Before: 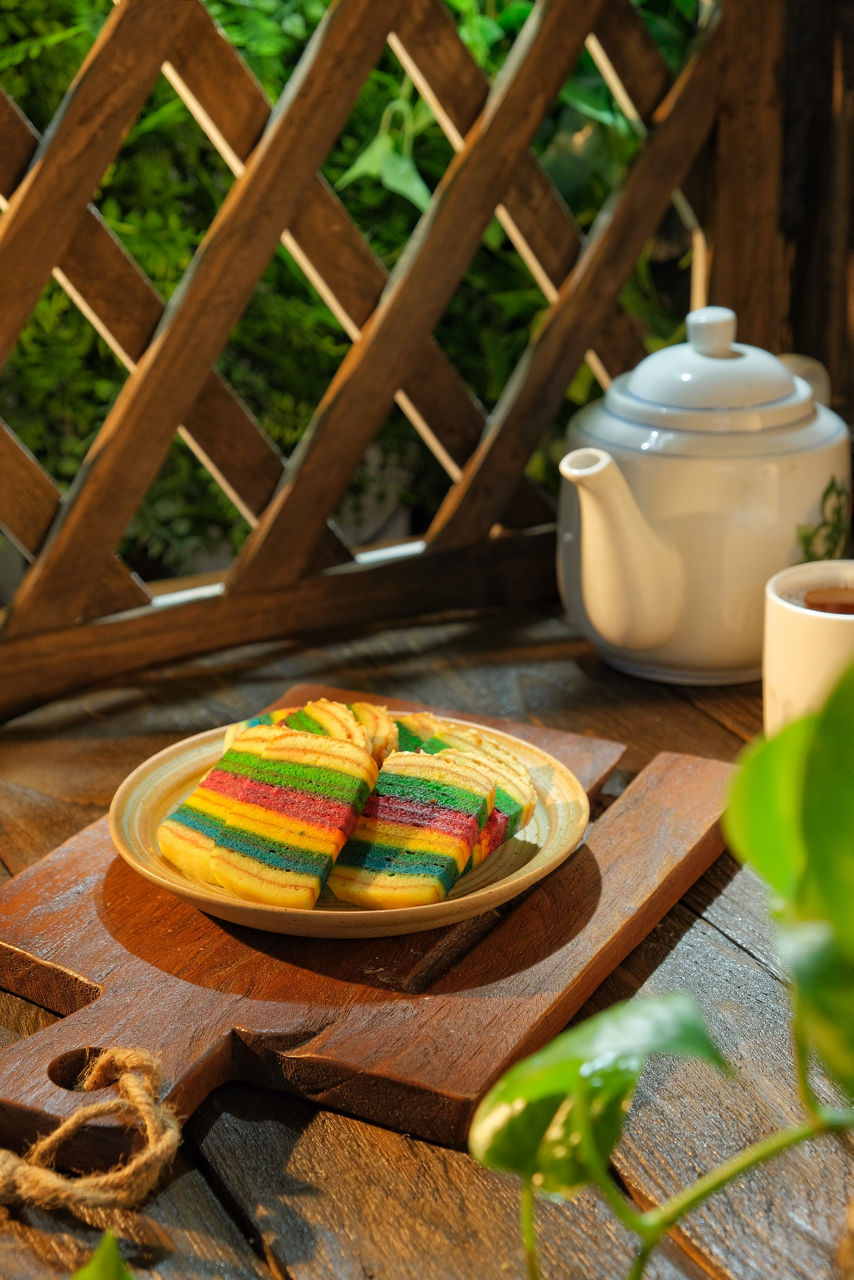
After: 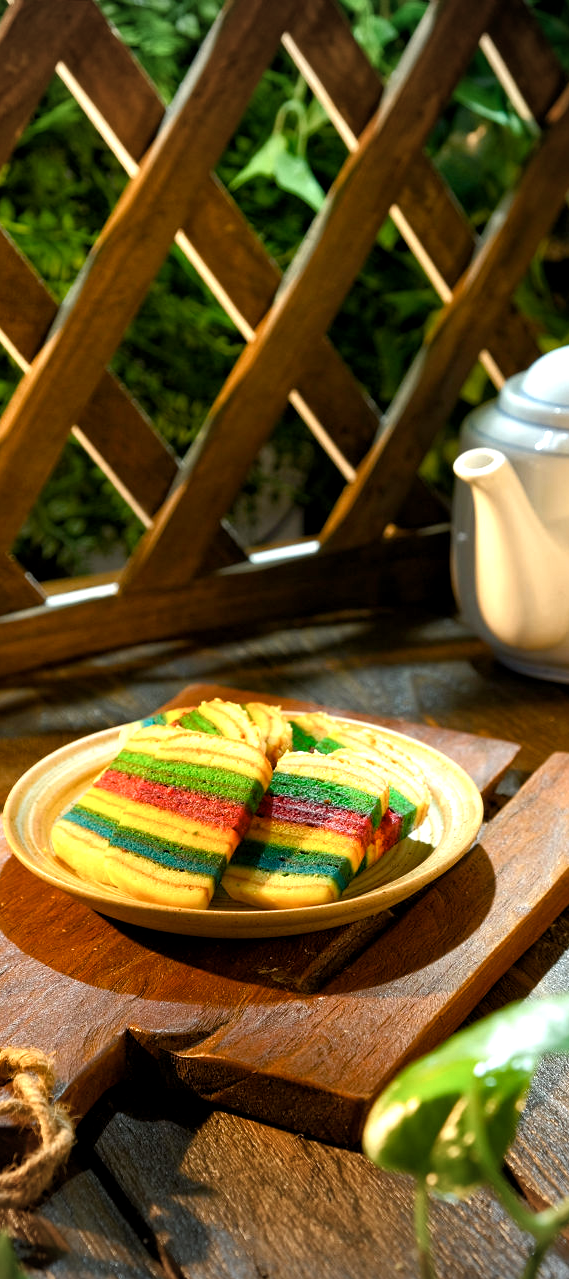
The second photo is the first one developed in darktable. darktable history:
exposure: black level correction 0.003, exposure 0.386 EV, compensate exposure bias true, compensate highlight preservation false
contrast brightness saturation: saturation -0.084
crop and rotate: left 12.562%, right 20.769%
color balance rgb: perceptual saturation grading › global saturation 27.318%, perceptual saturation grading › highlights -27.784%, perceptual saturation grading › mid-tones 15.727%, perceptual saturation grading › shadows 33.885%, perceptual brilliance grading › global brilliance 14.74%, perceptual brilliance grading › shadows -34.43%, global vibrance -23.608%
vignetting: fall-off start 99.8%, brightness -0.462, saturation -0.298, width/height ratio 1.305
